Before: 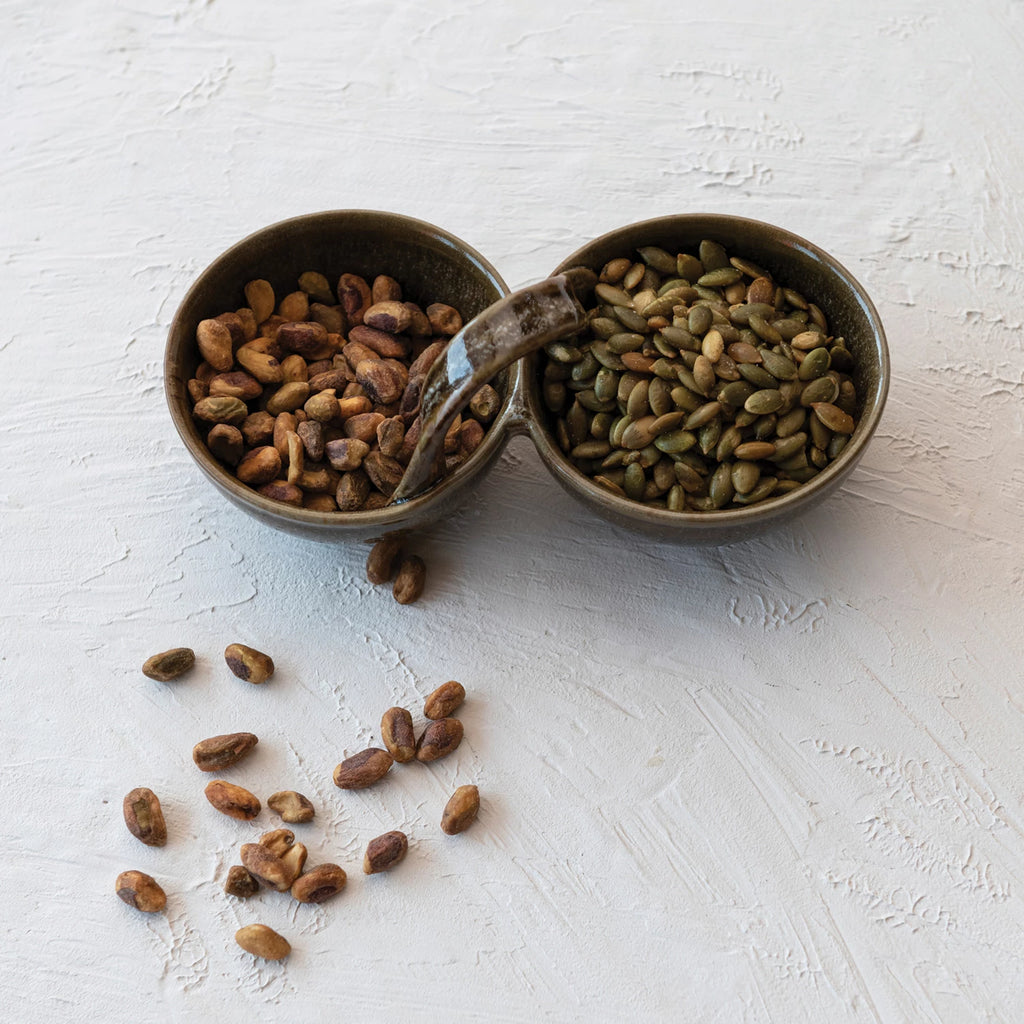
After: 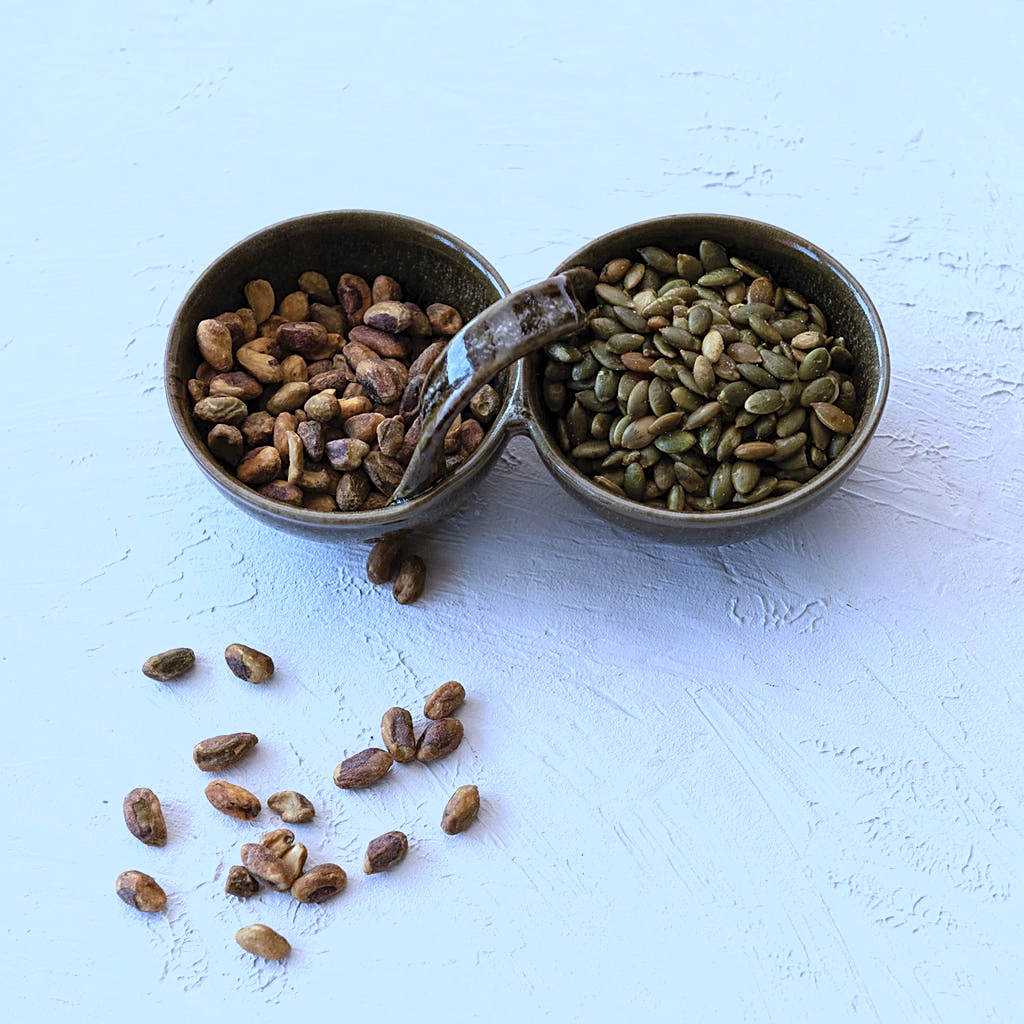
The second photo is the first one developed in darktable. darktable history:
sharpen: on, module defaults
tone curve: curves: ch0 [(0, 0) (0.541, 0.628) (0.906, 0.997)]
white balance: red 0.871, blue 1.249
